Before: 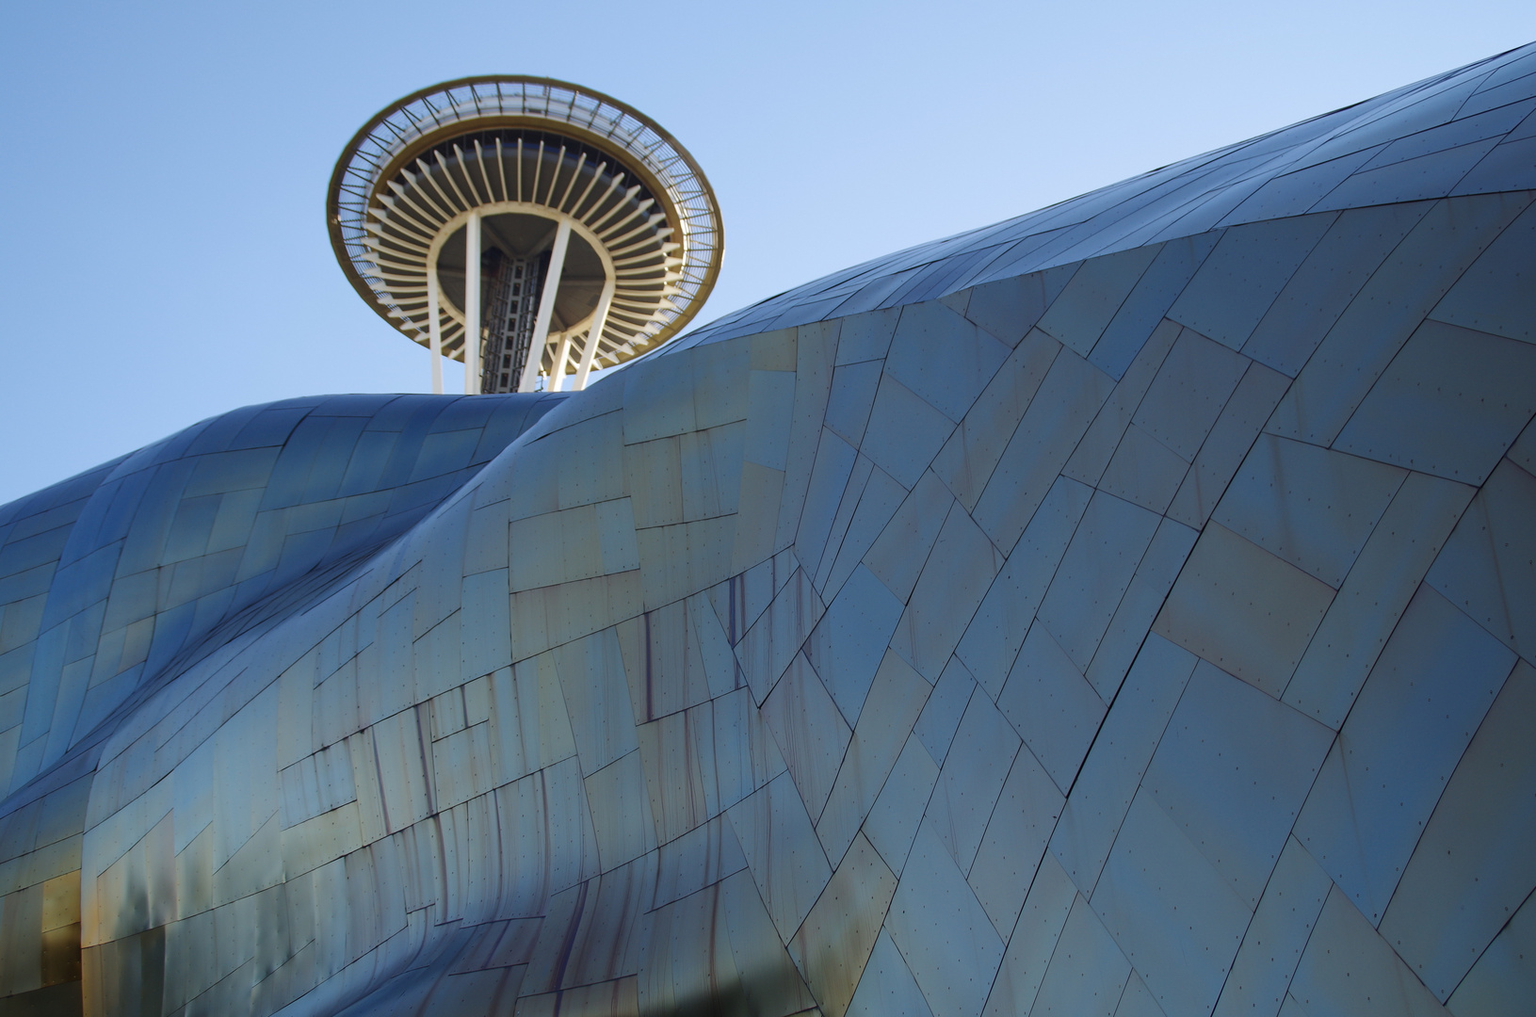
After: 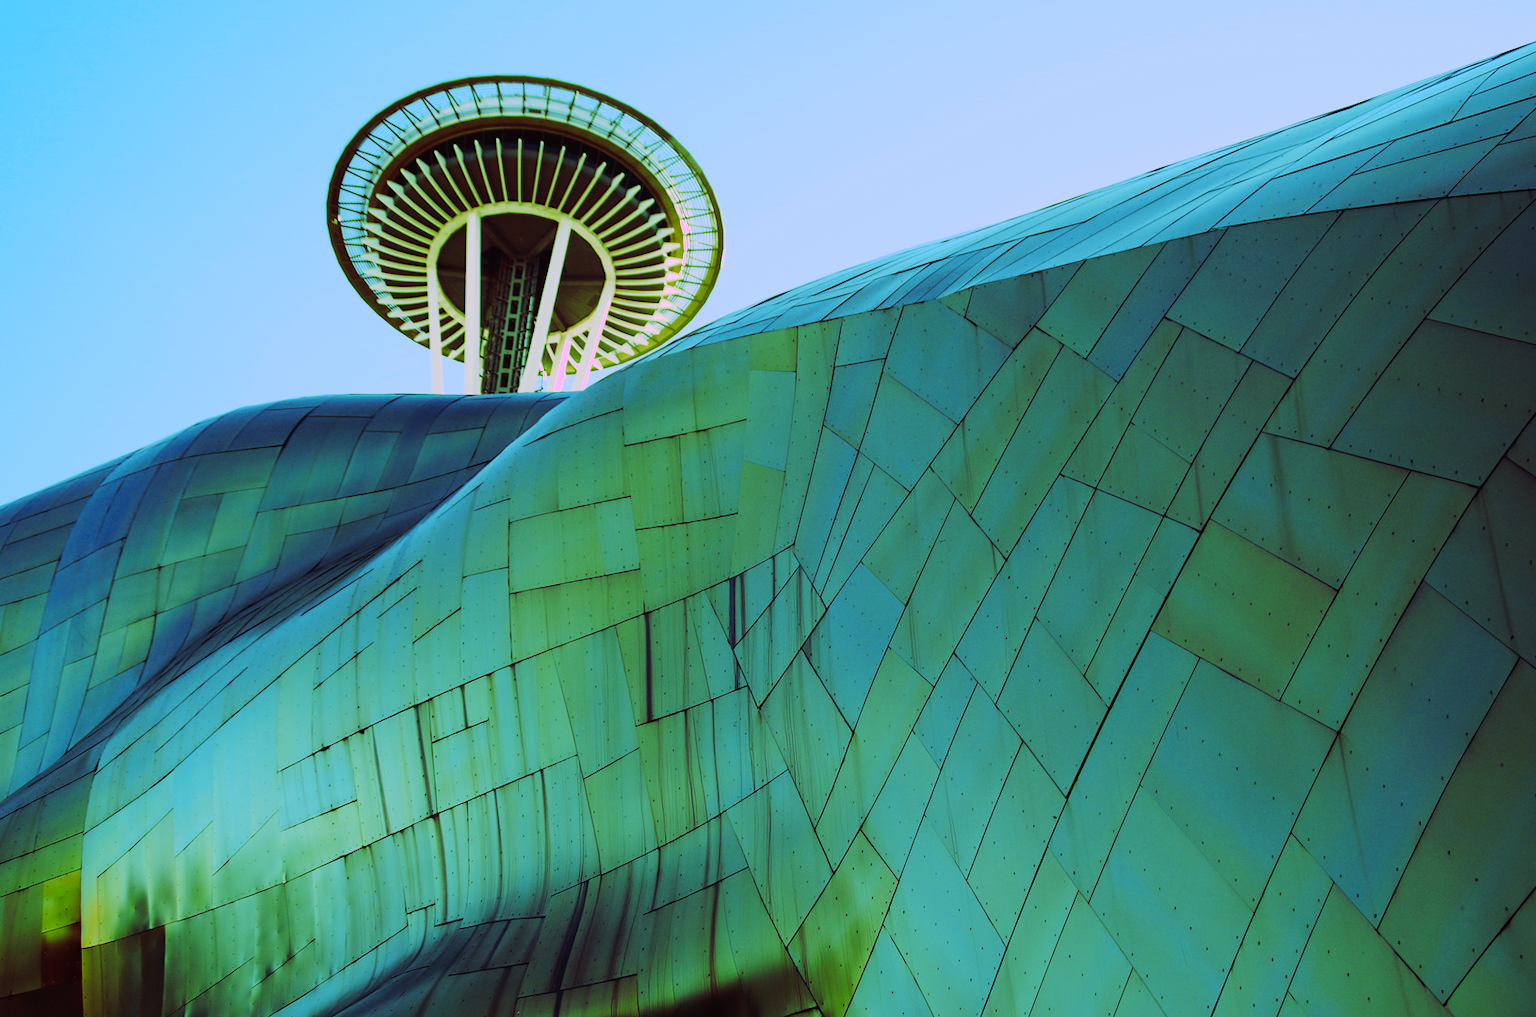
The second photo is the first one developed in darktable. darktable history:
tone curve: curves: ch0 [(0, 0) (0.003, 0.001) (0.011, 0.005) (0.025, 0.009) (0.044, 0.014) (0.069, 0.019) (0.1, 0.028) (0.136, 0.039) (0.177, 0.073) (0.224, 0.134) (0.277, 0.218) (0.335, 0.343) (0.399, 0.488) (0.468, 0.608) (0.543, 0.699) (0.623, 0.773) (0.709, 0.819) (0.801, 0.852) (0.898, 0.874) (1, 1)], preserve colors none
color look up table: target L [85.8, 86.8, 84, 66.16, 64.54, 68.74, 61.53, 60.9, 62.06, 61.25, 53.67, 49.23, 41.34, 26.59, 202.69, 90.28, 78.49, 76.47, 72.28, 50.87, 60.27, 47.13, 44.51, 31.8, 32.66, 6.684, 91.59, 84.73, 70.21, 60.66, 67.96, 58.52, 48.16, 43.45, 35.97, 36.48, 38.2, 28.99, 29.15, 21.08, 19.88, 88.81, 64.67, 65.07, 66.83, 55.68, 49.42, 35.95, 4.363], target a [45.12, 46.02, 32.38, -42.65, -33.55, -31.93, -57.49, -51.68, -33.12, -38.35, -45.62, -32.9, -22.8, -15.98, 0, 44.23, 25.16, 28.64, 38.48, 50.19, -11.6, 63.25, -7.093, 9.263, 27.47, 25.6, 46.87, 64.66, -18.08, 91.61, 63.79, -9.134, 14.16, 39.57, 53, 37.62, 14.01, -1.915, 46.01, 25.16, 26.19, 46.13, -31.67, -28.45, -18.34, -20.78, -25.81, -3.808, 1.251], target b [-36.36, 60.84, 84.58, 55.87, -66.47, 41.28, 30.68, 19.15, 49.91, 37.96, 37.87, 31.81, 14.42, 18.44, -0.002, -10.77, 76.3, 63.32, 24.65, 39.65, 28.77, 1.052, 28.2, 17.72, 24.8, 9.773, -27.97, -38.05, -2.208, -73.56, -48.29, -81.11, -31.08, -98.84, -117.69, -16.85, -75.54, -1.394, -113.67, -13.7, -34.57, -32.16, -72.53, -65.56, -65.74, -61.29, 1.101, -18.45, -9.711], num patches 49
